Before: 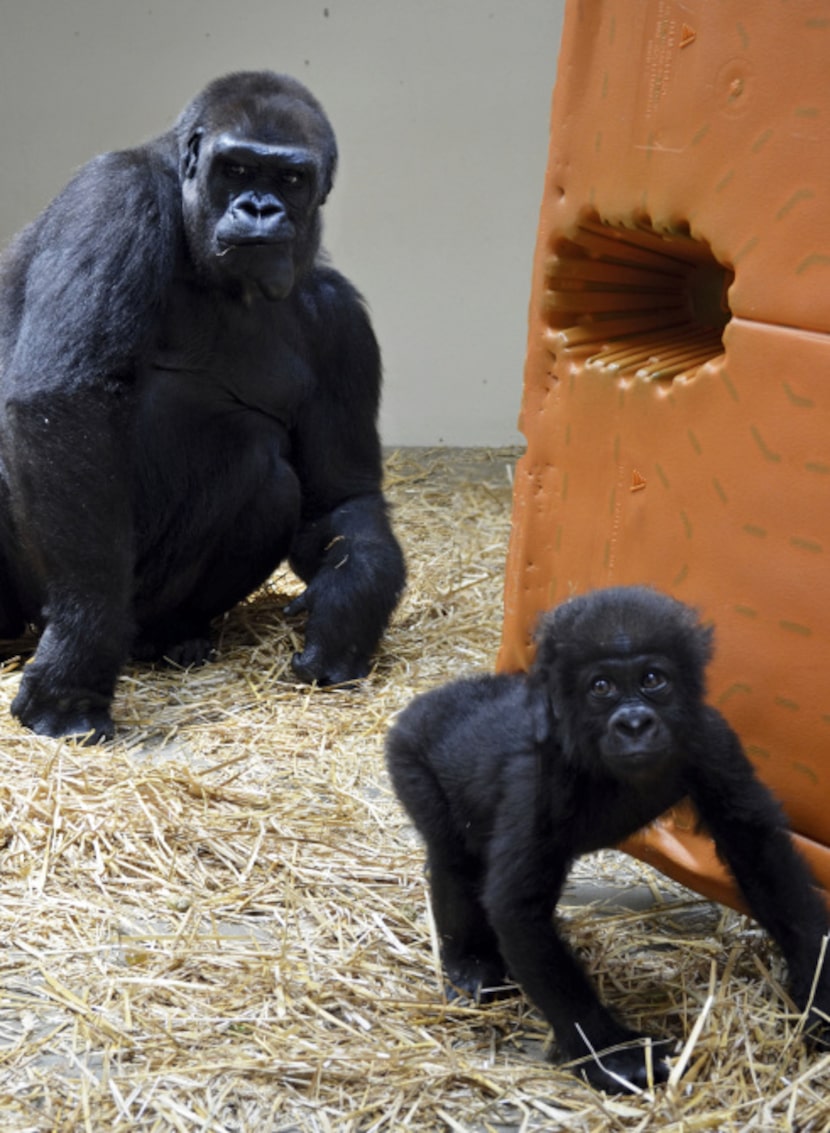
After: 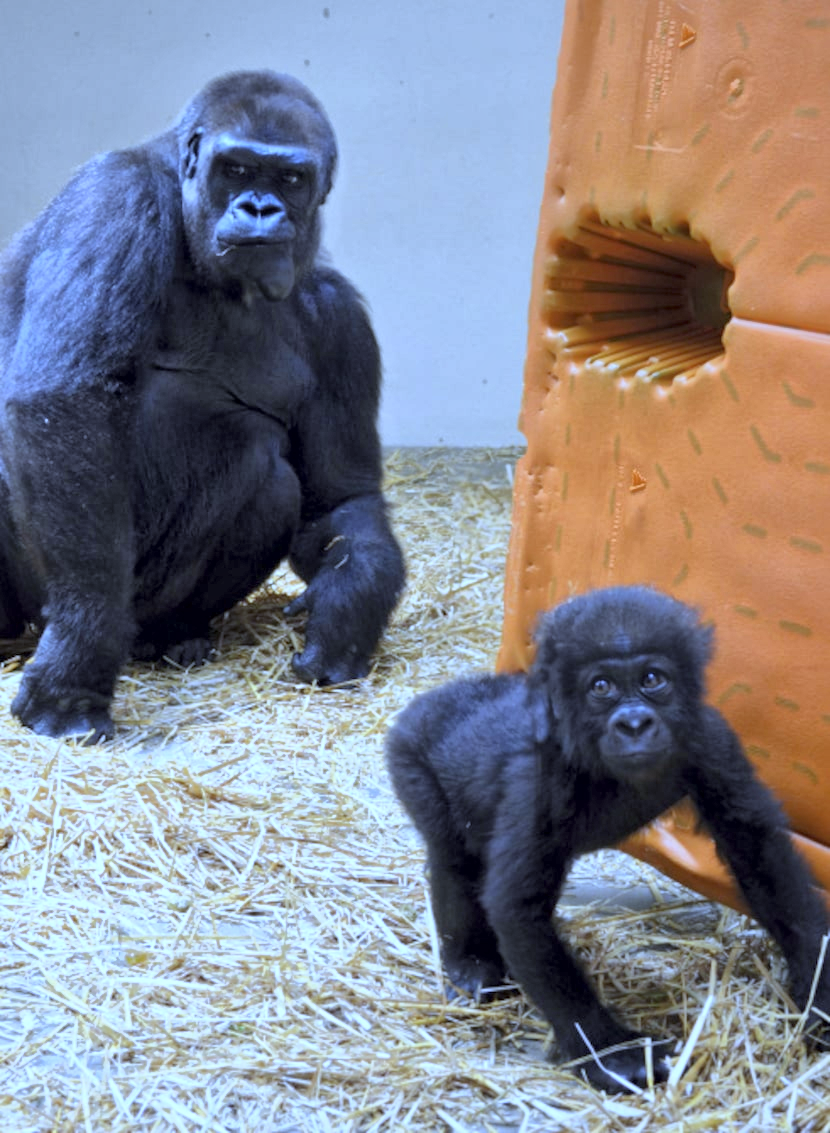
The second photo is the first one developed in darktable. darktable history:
exposure: black level correction 0, exposure 1.173 EV, compensate exposure bias true, compensate highlight preservation false
white balance: red 0.871, blue 1.249
global tonemap: drago (1, 100), detail 1
